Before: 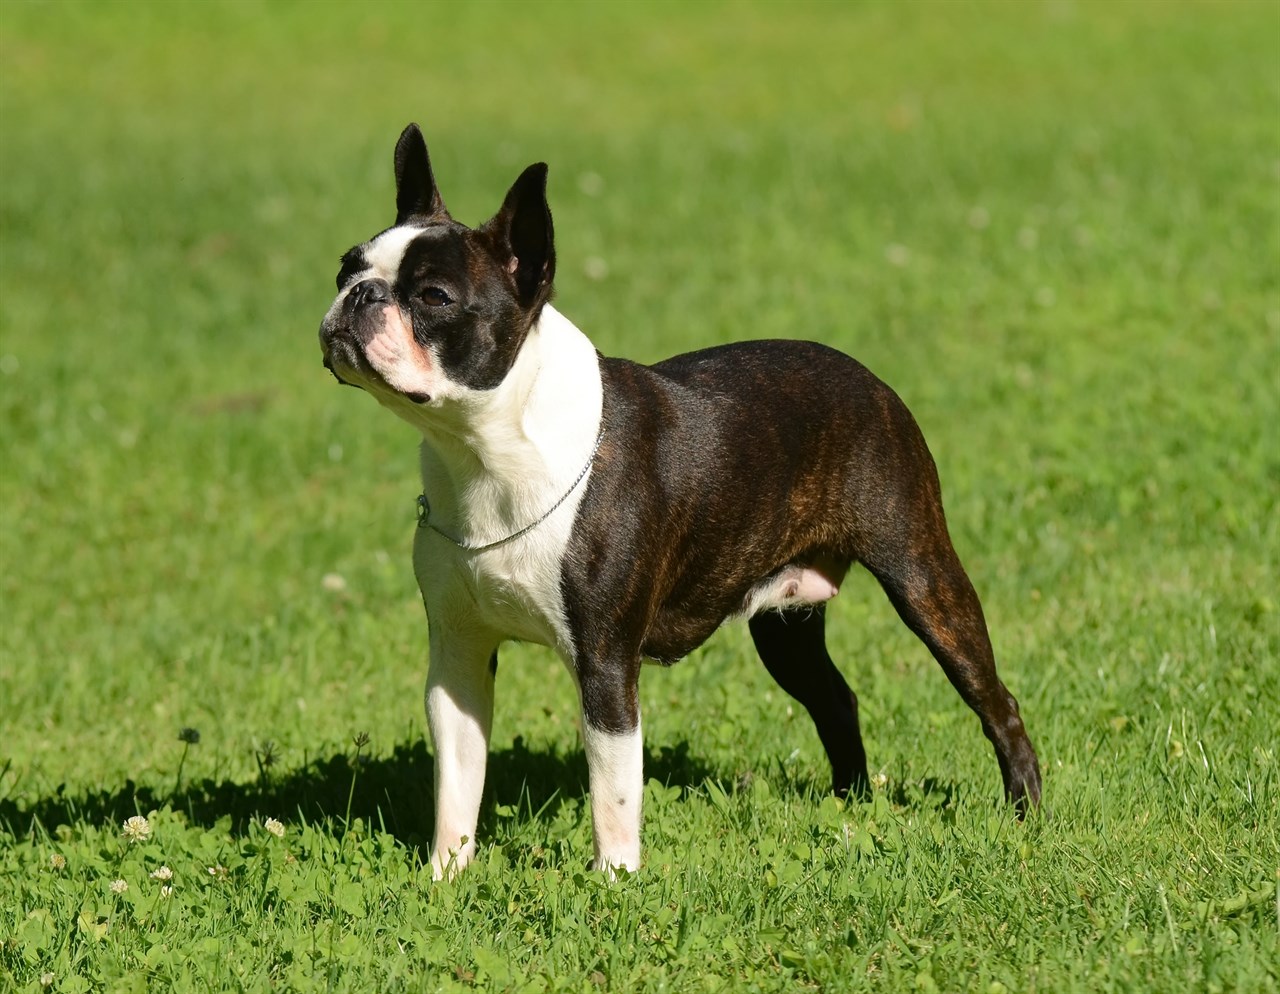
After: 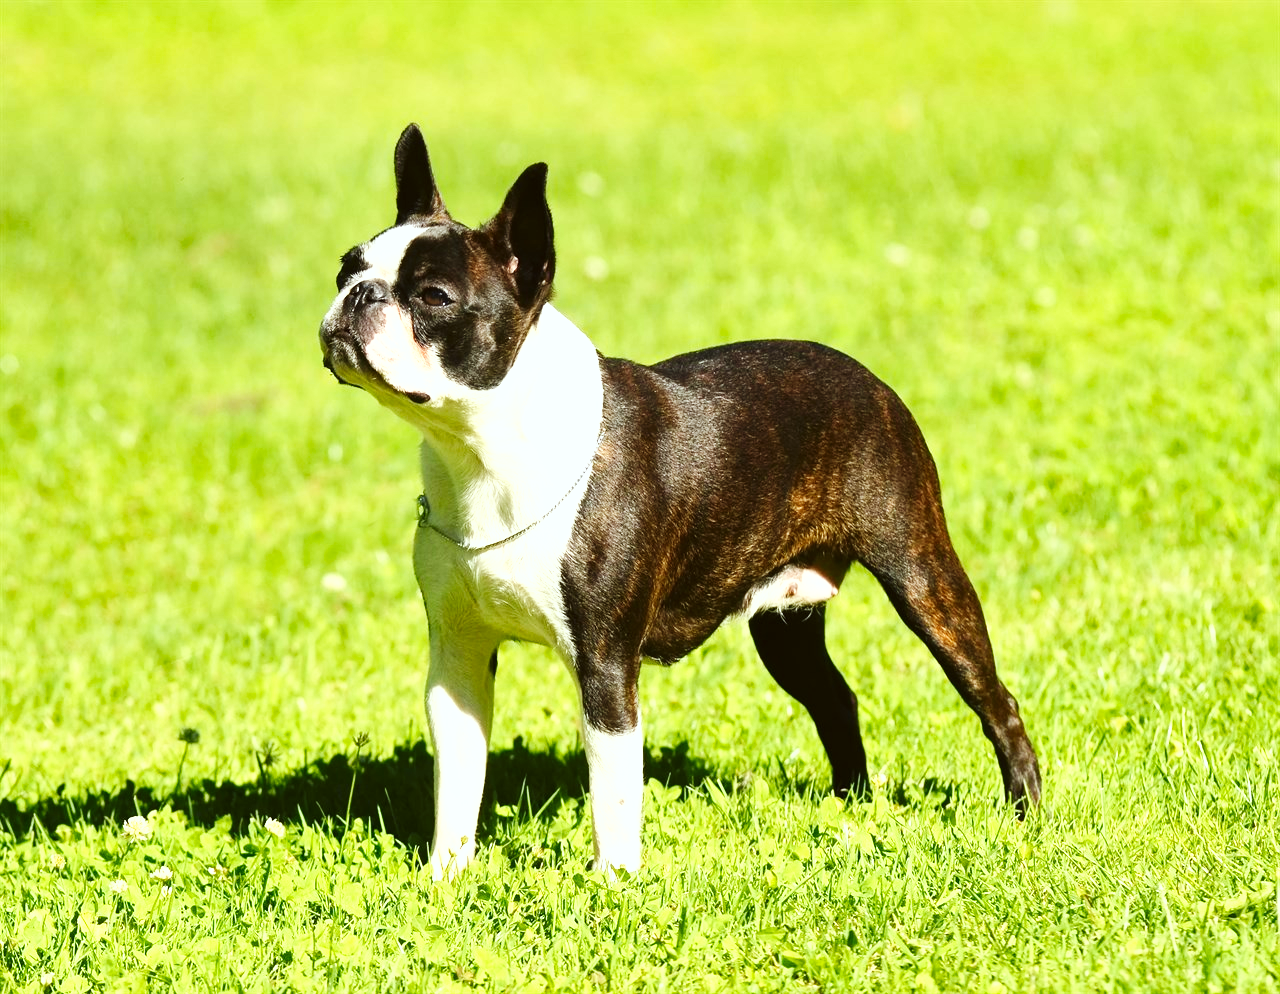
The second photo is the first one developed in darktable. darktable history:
color correction: highlights a* -2.78, highlights b* -2.04, shadows a* 2.33, shadows b* 2.74
base curve: curves: ch0 [(0, 0) (0.018, 0.026) (0.143, 0.37) (0.33, 0.731) (0.458, 0.853) (0.735, 0.965) (0.905, 0.986) (1, 1)], preserve colors none
shadows and highlights: radius 47.45, white point adjustment 6.7, compress 79.53%, soften with gaussian
color calibration: output R [0.994, 0.059, -0.119, 0], output G [-0.036, 1.09, -0.119, 0], output B [0.078, -0.108, 0.961, 0], illuminant same as pipeline (D50), adaptation XYZ, x 0.347, y 0.359, temperature 5011.77 K
